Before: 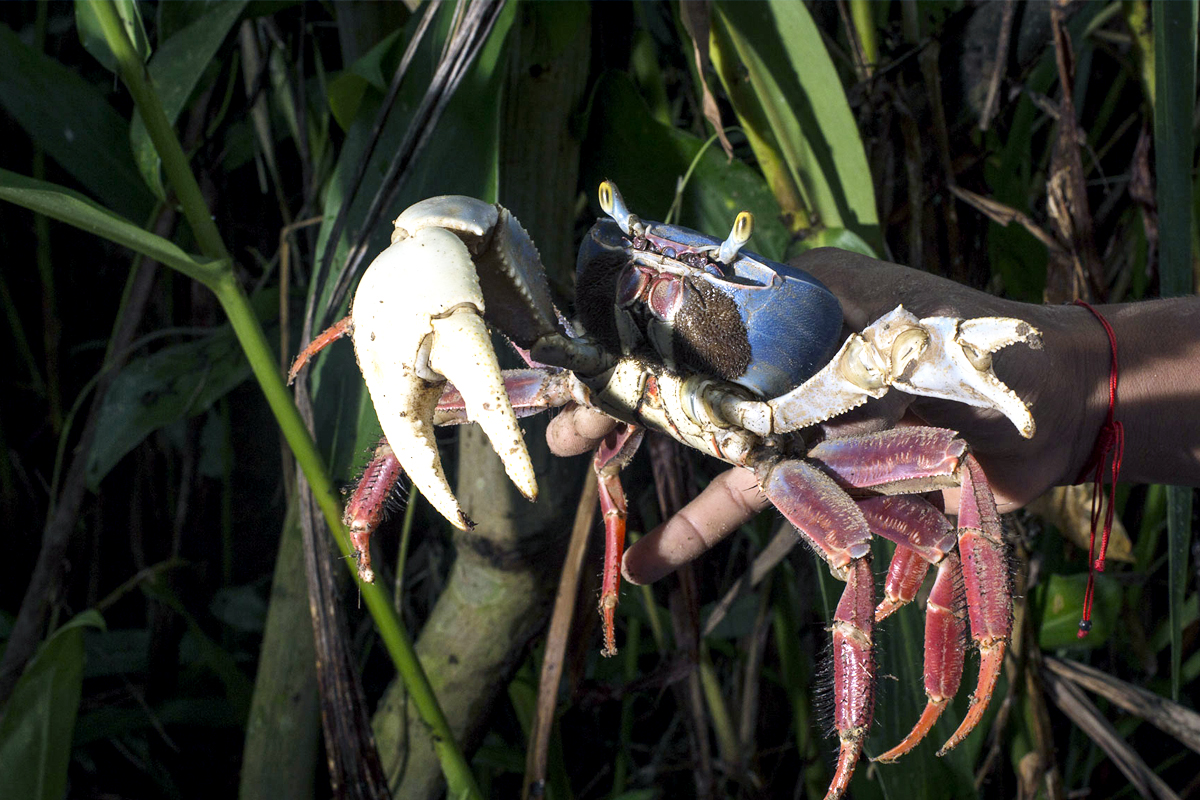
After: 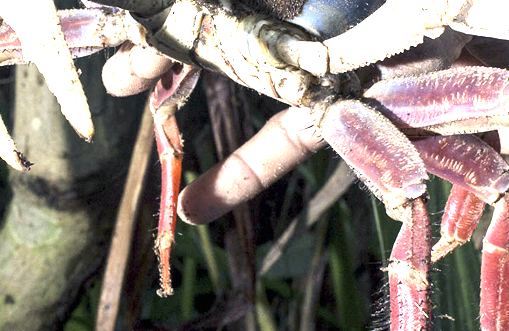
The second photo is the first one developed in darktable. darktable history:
crop: left 37.018%, top 45.016%, right 20.535%, bottom 13.49%
exposure: black level correction 0, exposure 1.469 EV, compensate highlight preservation false
contrast brightness saturation: contrast 0.064, brightness -0.015, saturation -0.249
